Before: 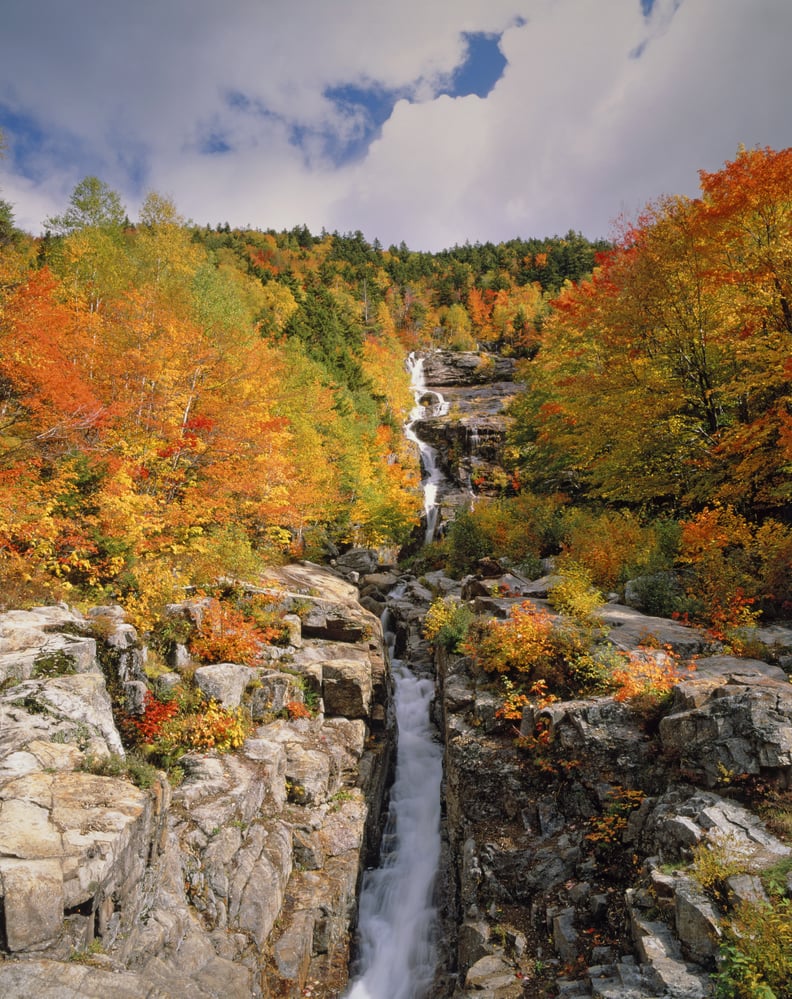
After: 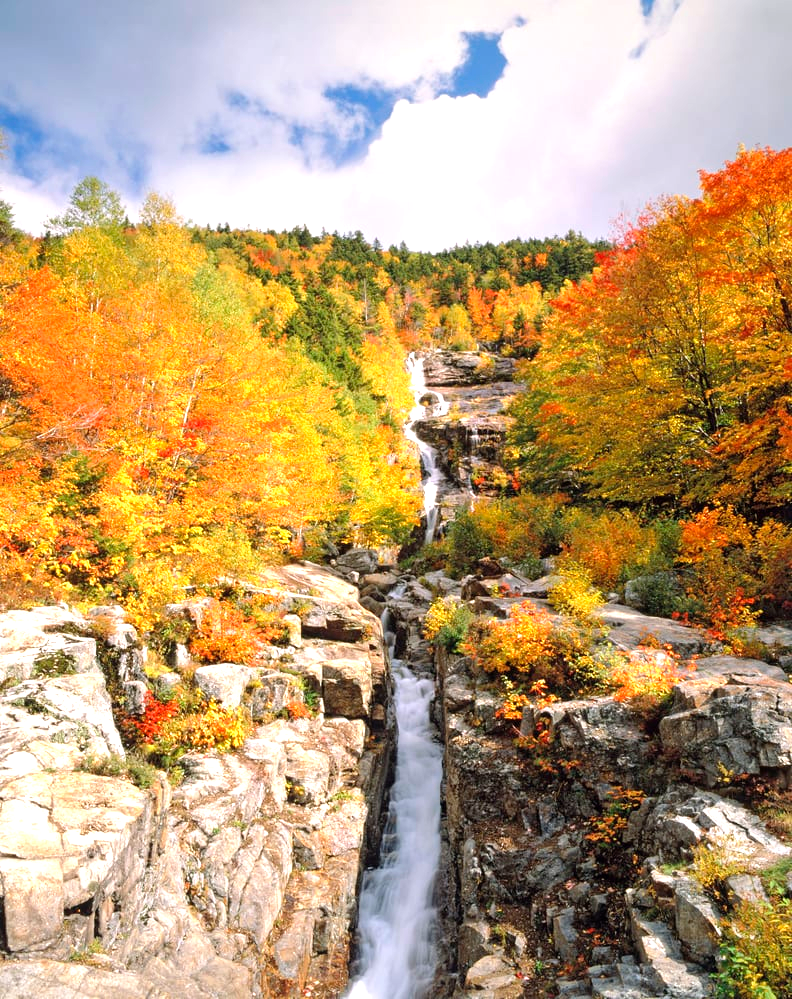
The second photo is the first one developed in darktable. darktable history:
exposure: exposure 1.089 EV, compensate exposure bias true, compensate highlight preservation false
